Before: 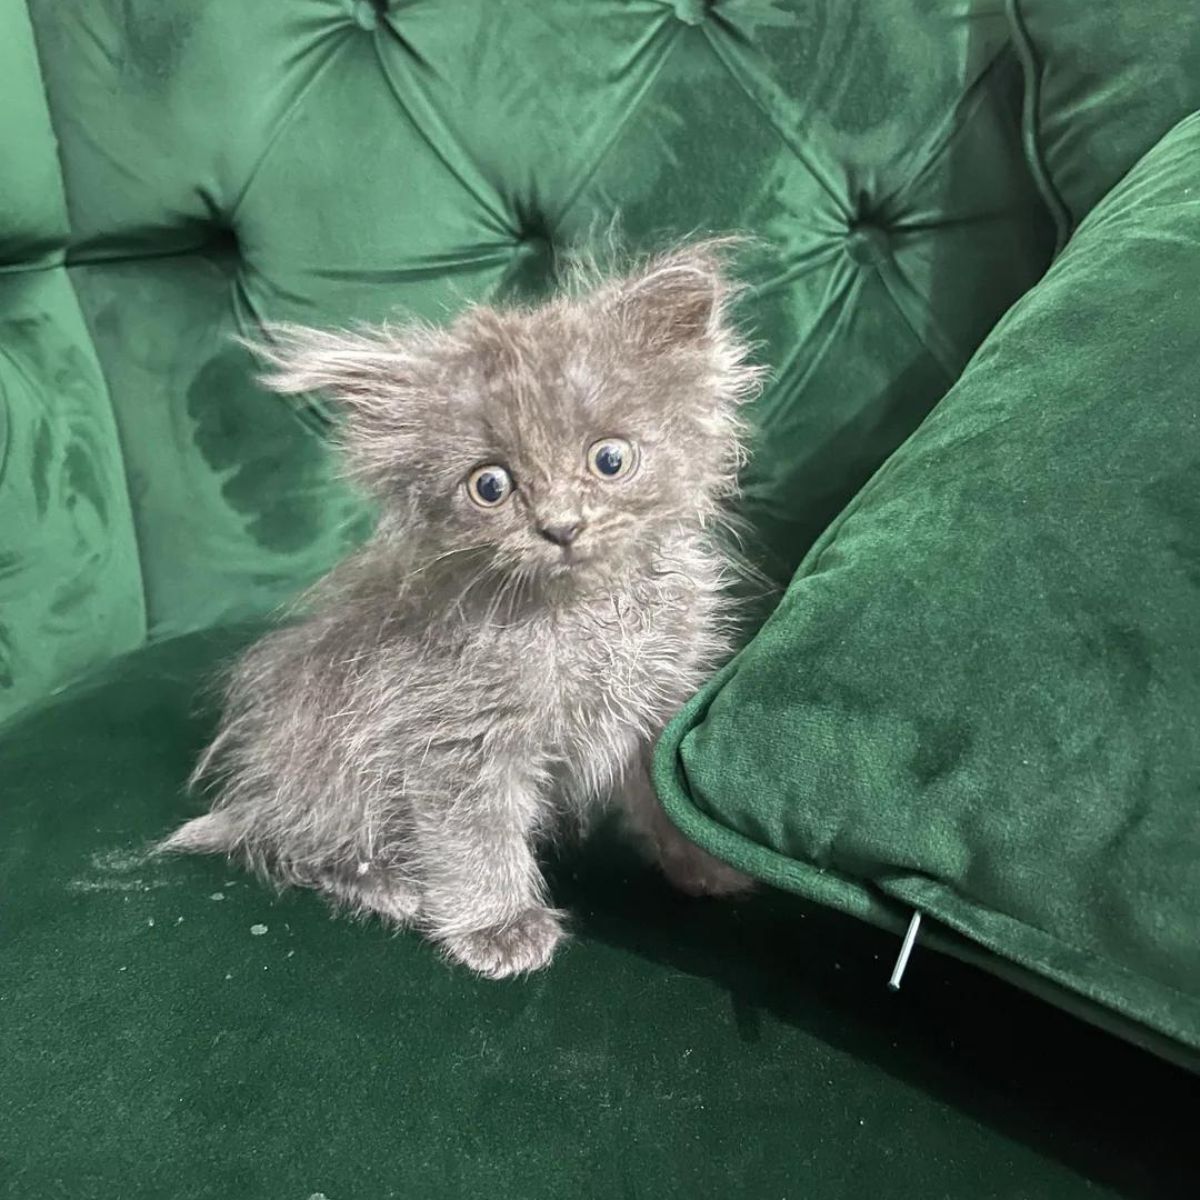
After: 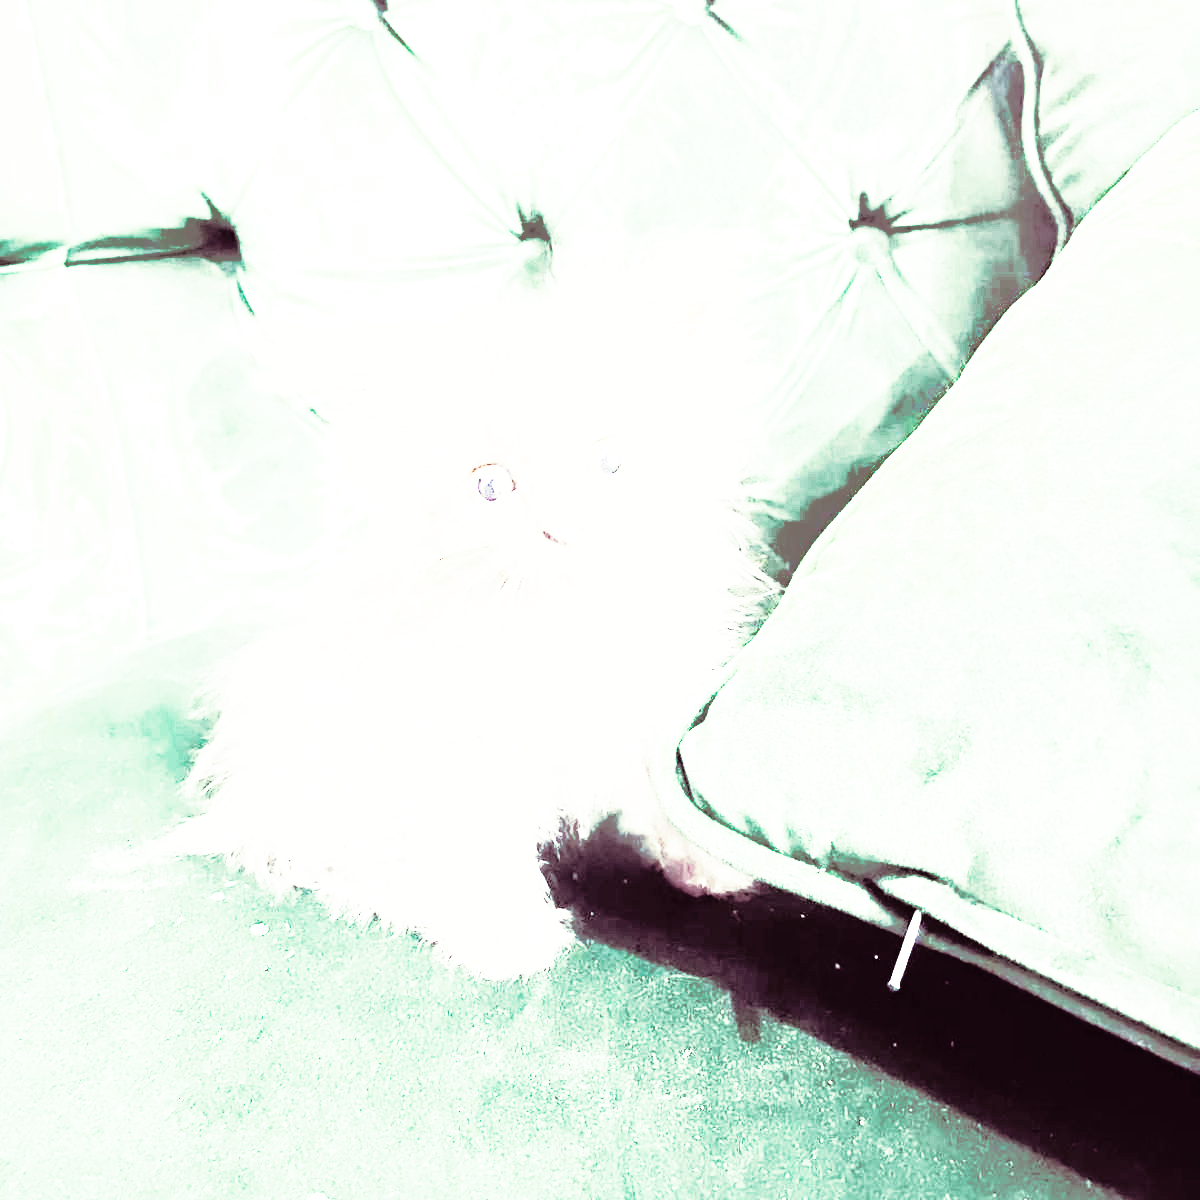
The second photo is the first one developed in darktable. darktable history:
color balance: lift [1.001, 0.997, 0.99, 1.01], gamma [1.007, 1, 0.975, 1.025], gain [1, 1.065, 1.052, 0.935], contrast 13.25%
exposure: exposure 2.207 EV, compensate highlight preservation false
rgb curve: curves: ch0 [(0, 0) (0.21, 0.15) (0.24, 0.21) (0.5, 0.75) (0.75, 0.96) (0.89, 0.99) (1, 1)]; ch1 [(0, 0.02) (0.21, 0.13) (0.25, 0.2) (0.5, 0.67) (0.75, 0.9) (0.89, 0.97) (1, 1)]; ch2 [(0, 0.02) (0.21, 0.13) (0.25, 0.2) (0.5, 0.67) (0.75, 0.9) (0.89, 0.97) (1, 1)], compensate middle gray true
base curve: curves: ch0 [(0, 0) (0.012, 0.01) (0.073, 0.168) (0.31, 0.711) (0.645, 0.957) (1, 1)], preserve colors none
shadows and highlights: on, module defaults
split-toning: on, module defaults
